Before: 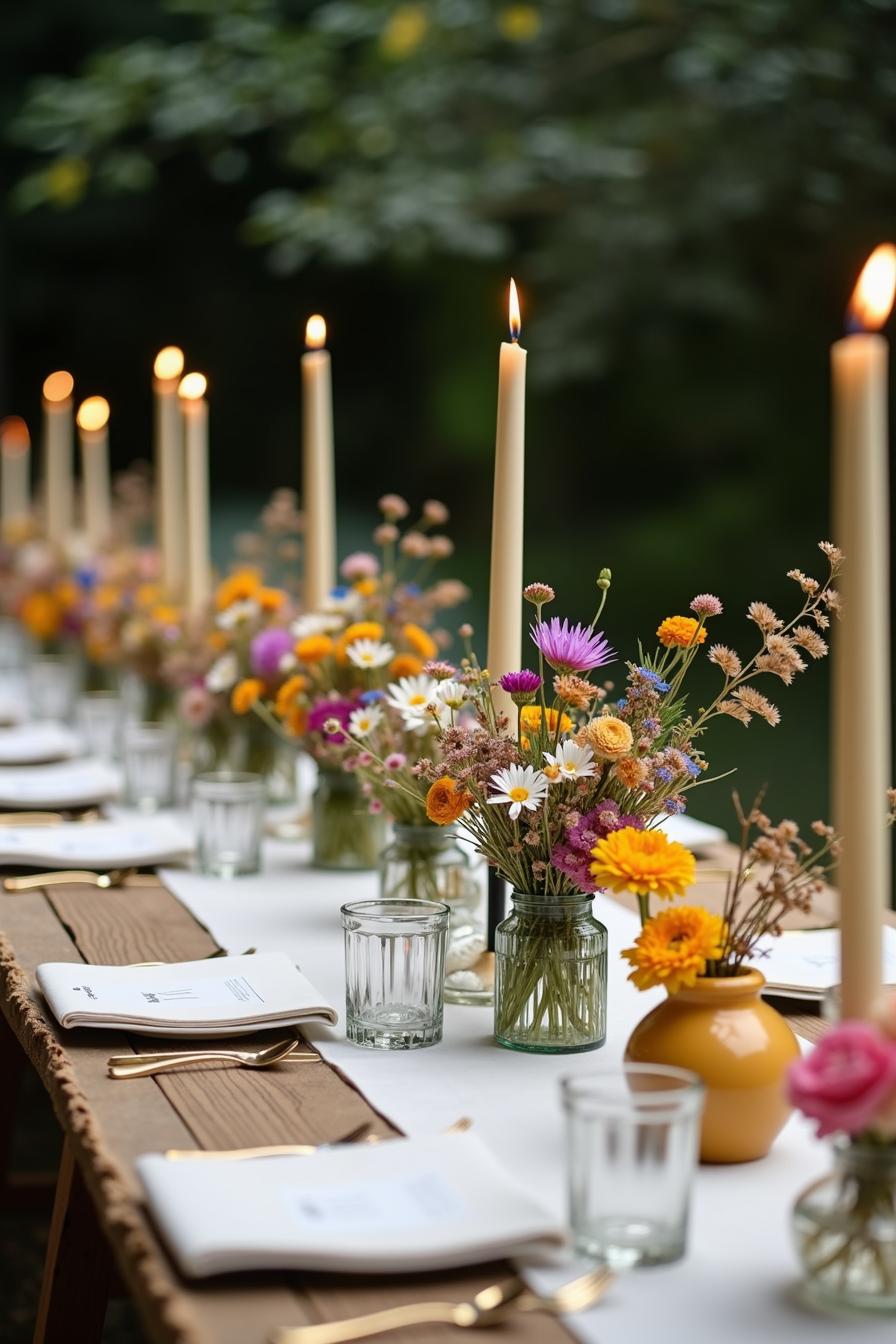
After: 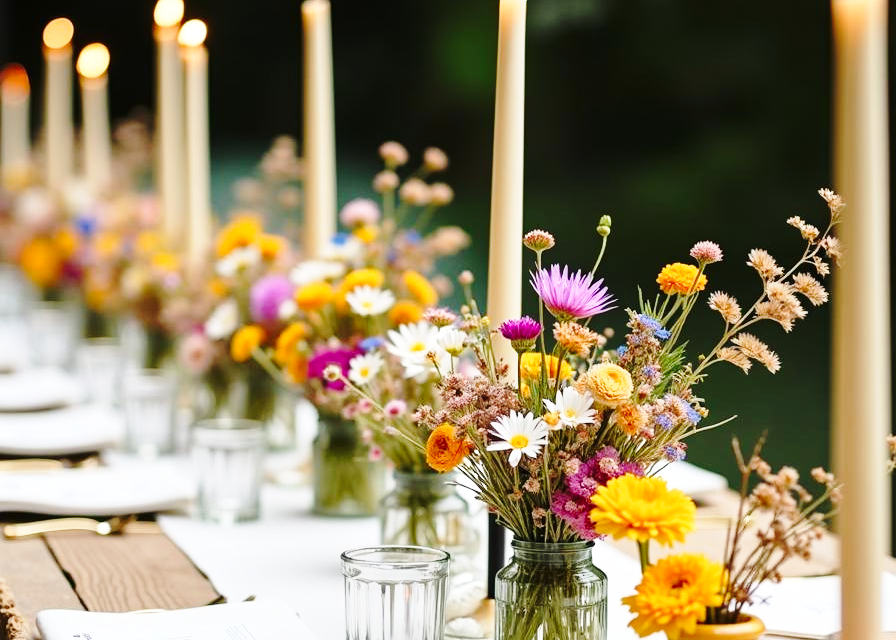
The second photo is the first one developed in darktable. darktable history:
crop and rotate: top 26.284%, bottom 26.089%
base curve: curves: ch0 [(0, 0) (0.032, 0.037) (0.105, 0.228) (0.435, 0.76) (0.856, 0.983) (1, 1)], preserve colors none
